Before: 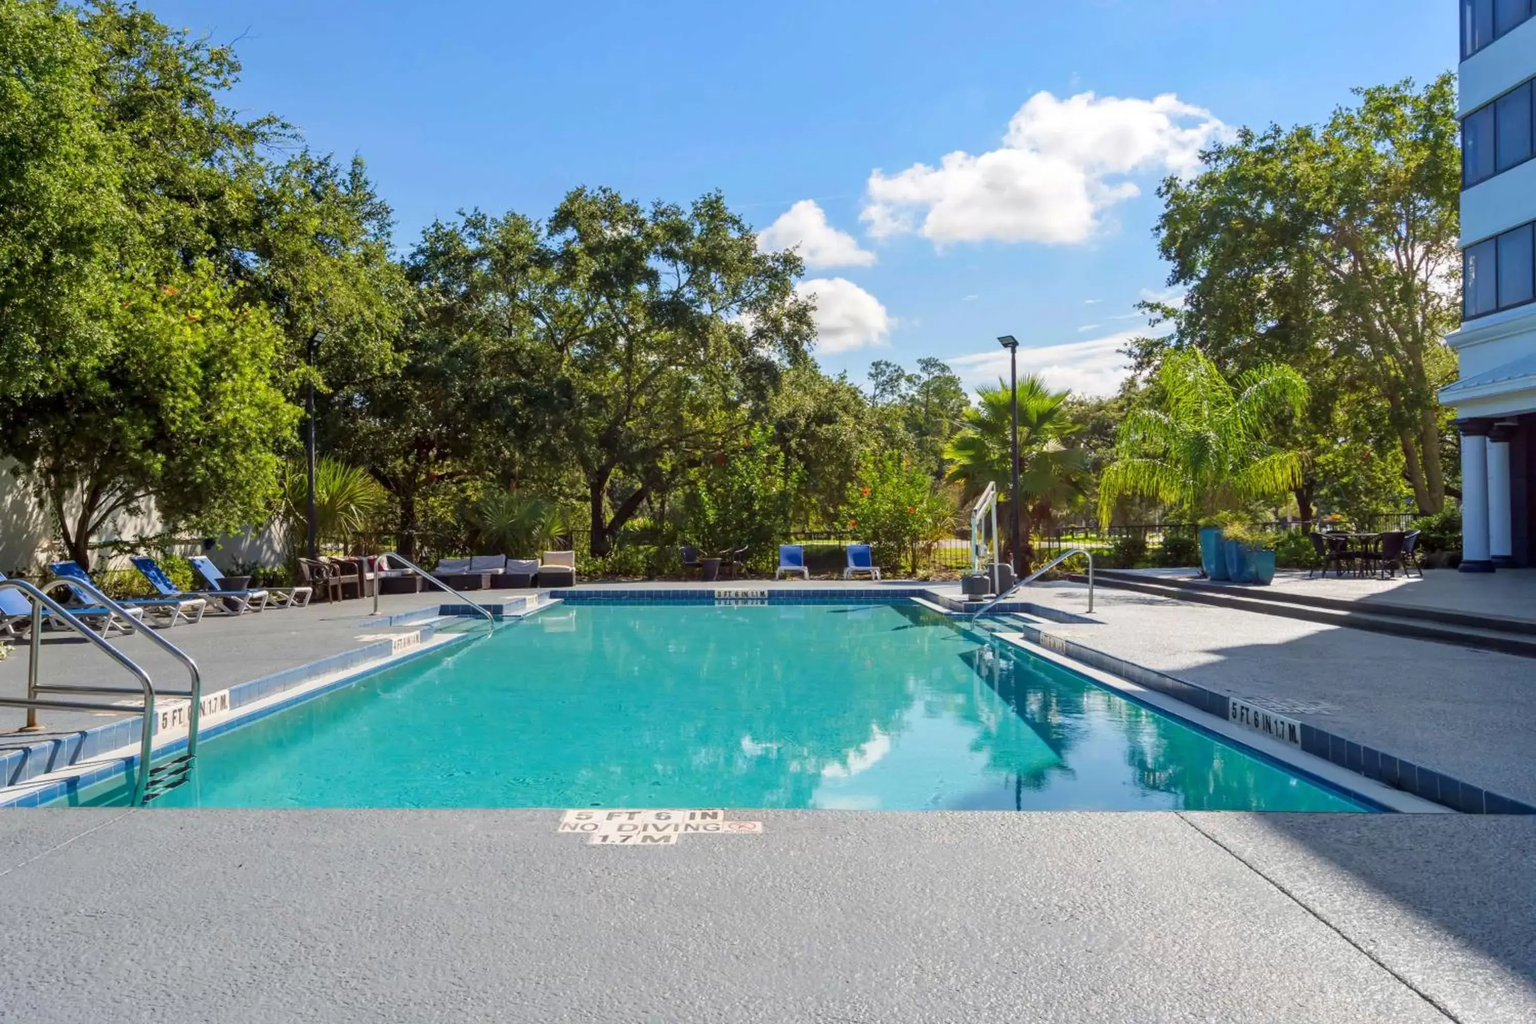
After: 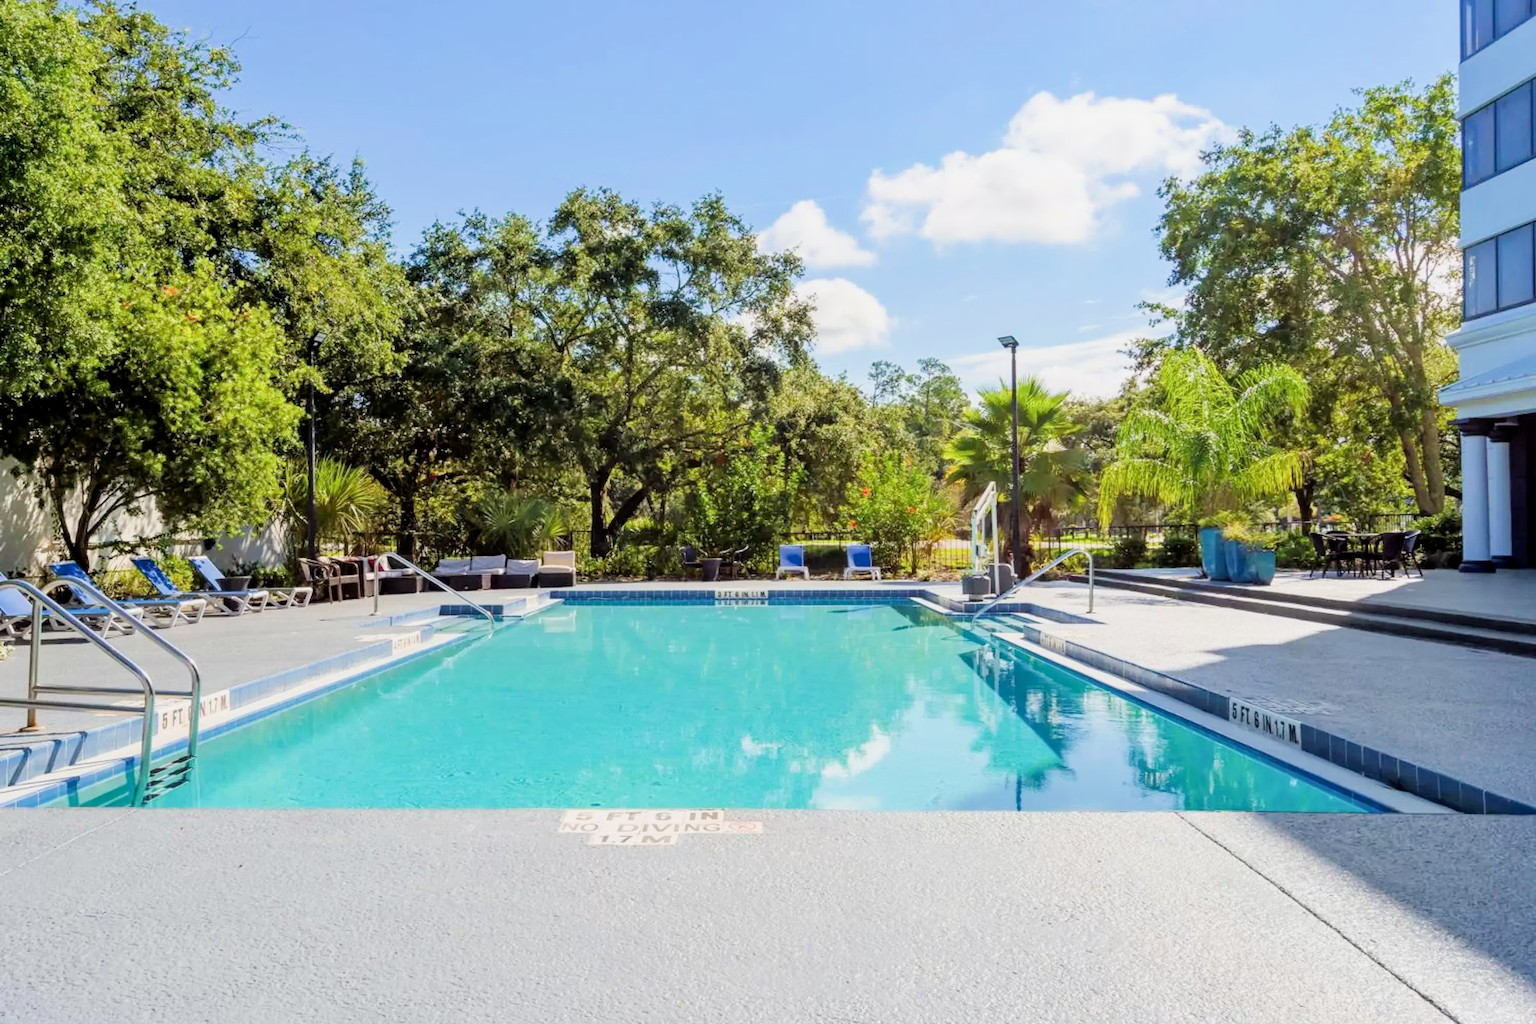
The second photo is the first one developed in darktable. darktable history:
filmic rgb: black relative exposure -7.65 EV, white relative exposure 4.56 EV, hardness 3.61
exposure: black level correction 0.002, exposure 0.675 EV, compensate exposure bias true, compensate highlight preservation false
tone equalizer: -8 EV -0.437 EV, -7 EV -0.381 EV, -6 EV -0.345 EV, -5 EV -0.187 EV, -3 EV 0.209 EV, -2 EV 0.346 EV, -1 EV 0.371 EV, +0 EV 0.43 EV
